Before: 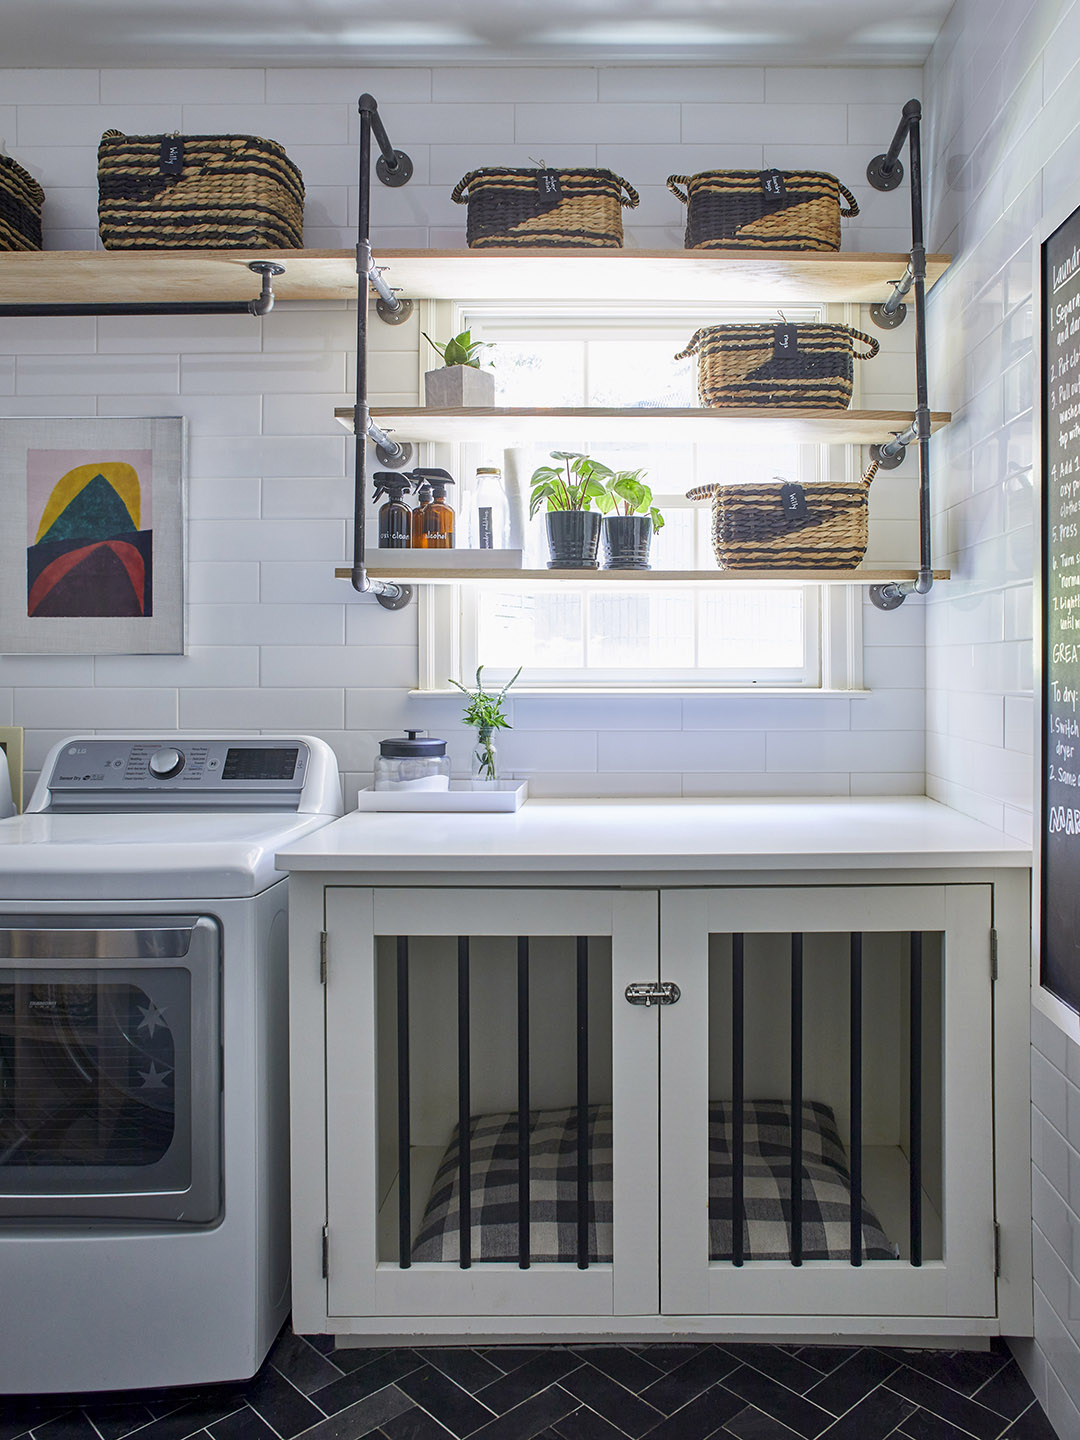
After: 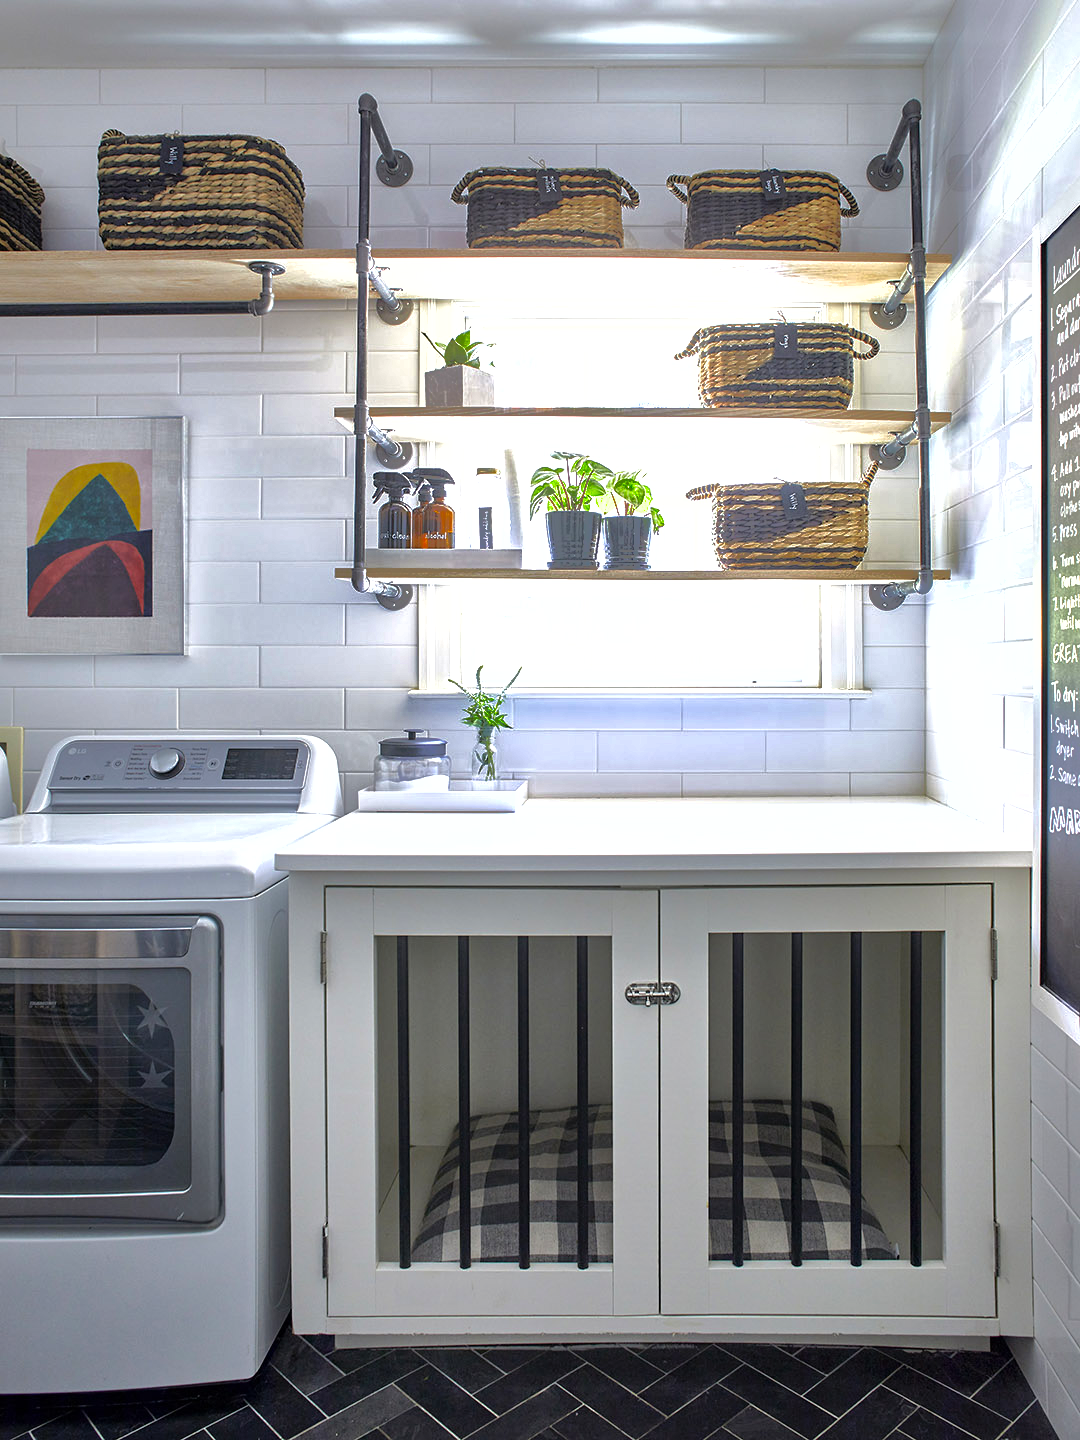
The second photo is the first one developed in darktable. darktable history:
shadows and highlights: shadows 40.17, highlights -59.87
tone equalizer: -8 EV -0.76 EV, -7 EV -0.731 EV, -6 EV -0.571 EV, -5 EV -0.383 EV, -3 EV 0.375 EV, -2 EV 0.6 EV, -1 EV 0.686 EV, +0 EV 0.75 EV
